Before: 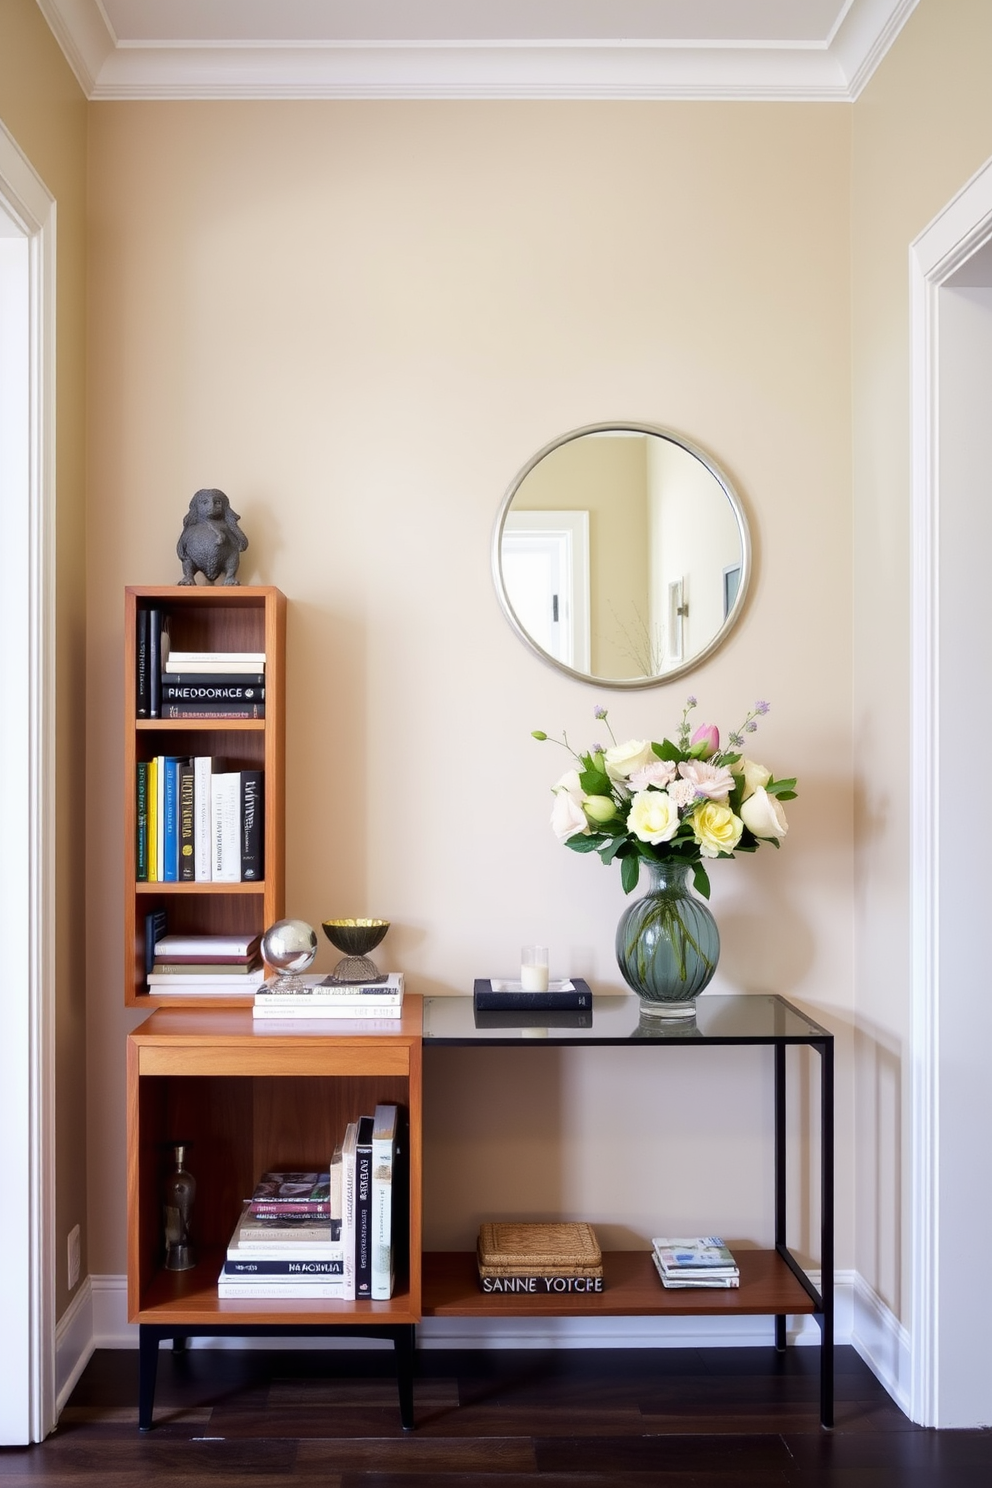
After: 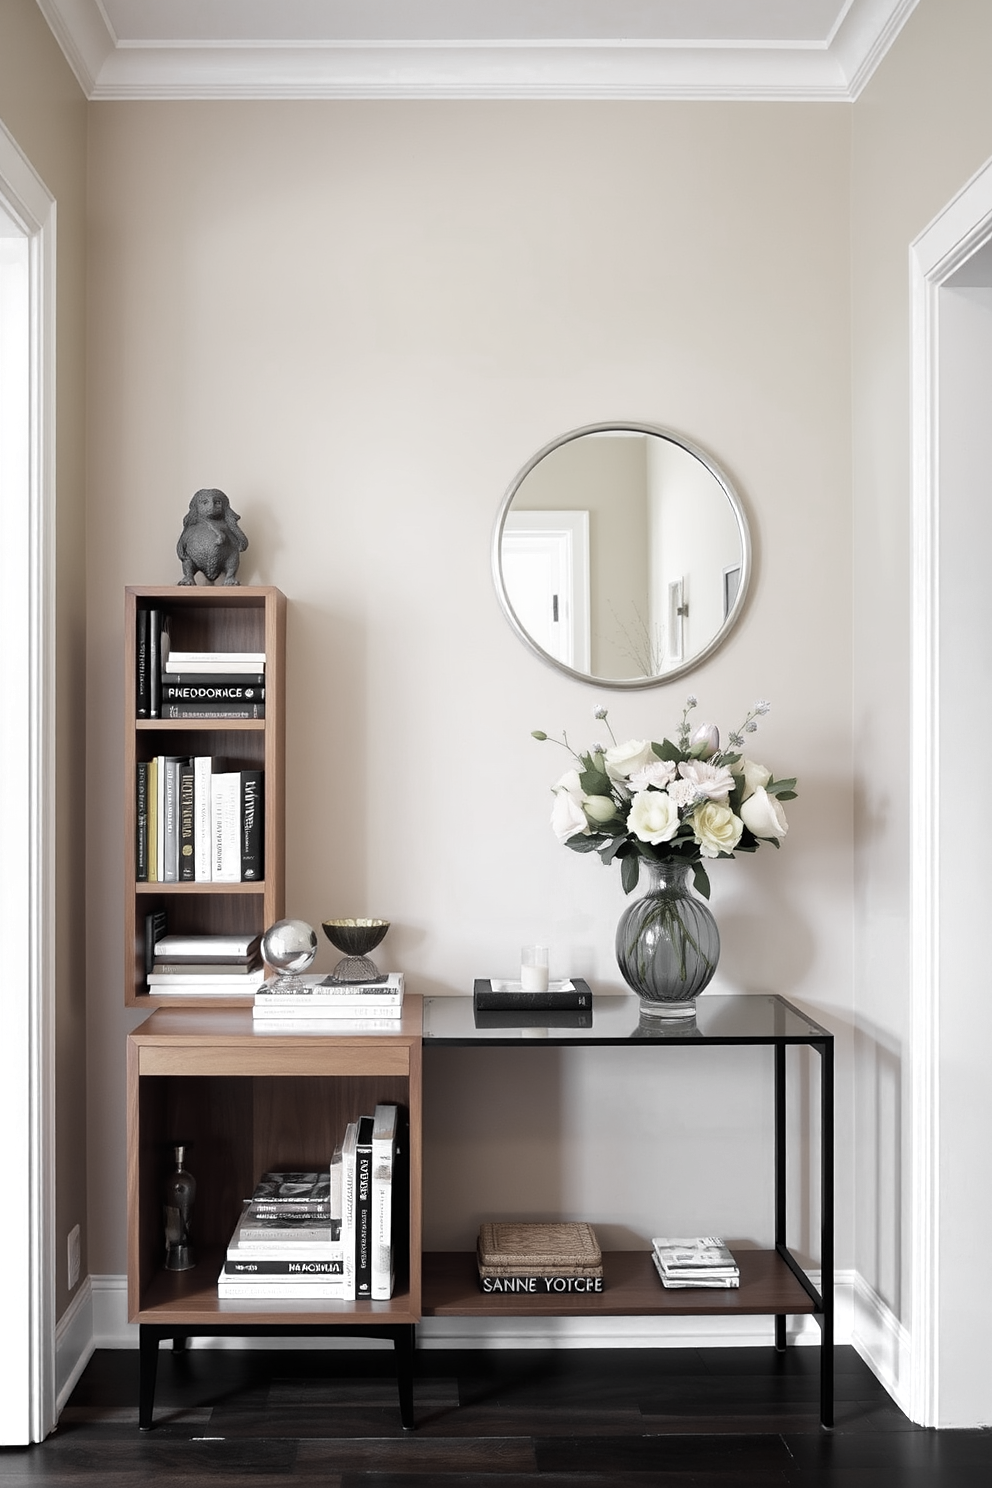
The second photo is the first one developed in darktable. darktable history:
sharpen: amount 0.2
color zones: curves: ch0 [(0, 0.613) (0.01, 0.613) (0.245, 0.448) (0.498, 0.529) (0.642, 0.665) (0.879, 0.777) (0.99, 0.613)]; ch1 [(0, 0.035) (0.121, 0.189) (0.259, 0.197) (0.415, 0.061) (0.589, 0.022) (0.732, 0.022) (0.857, 0.026) (0.991, 0.053)]
exposure: black level correction 0, compensate exposure bias true, compensate highlight preservation false
